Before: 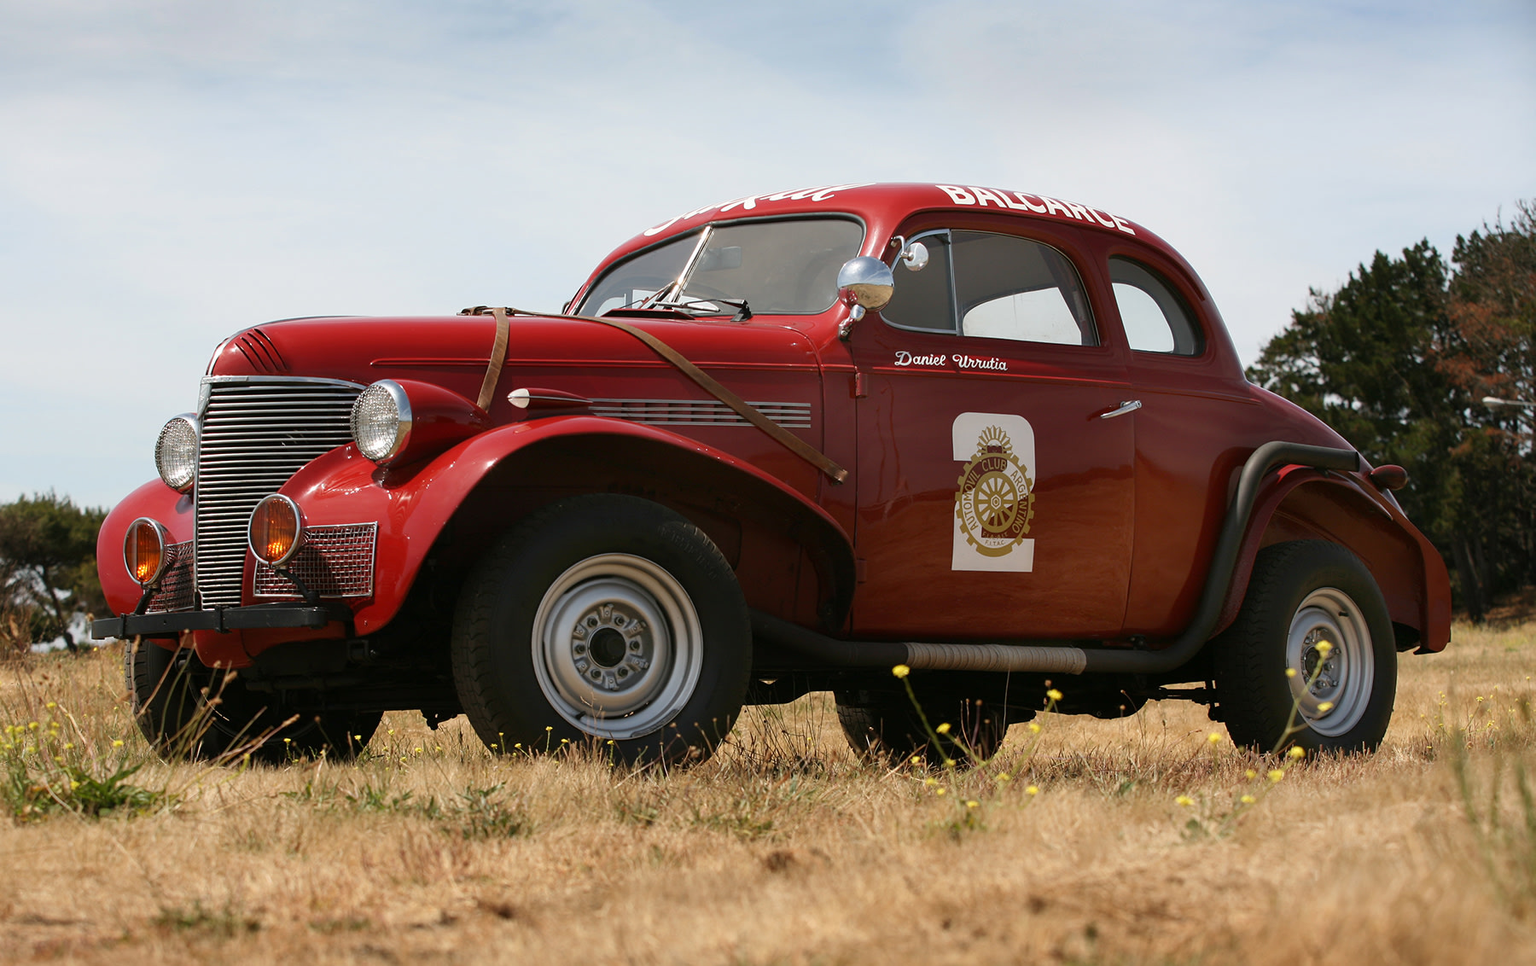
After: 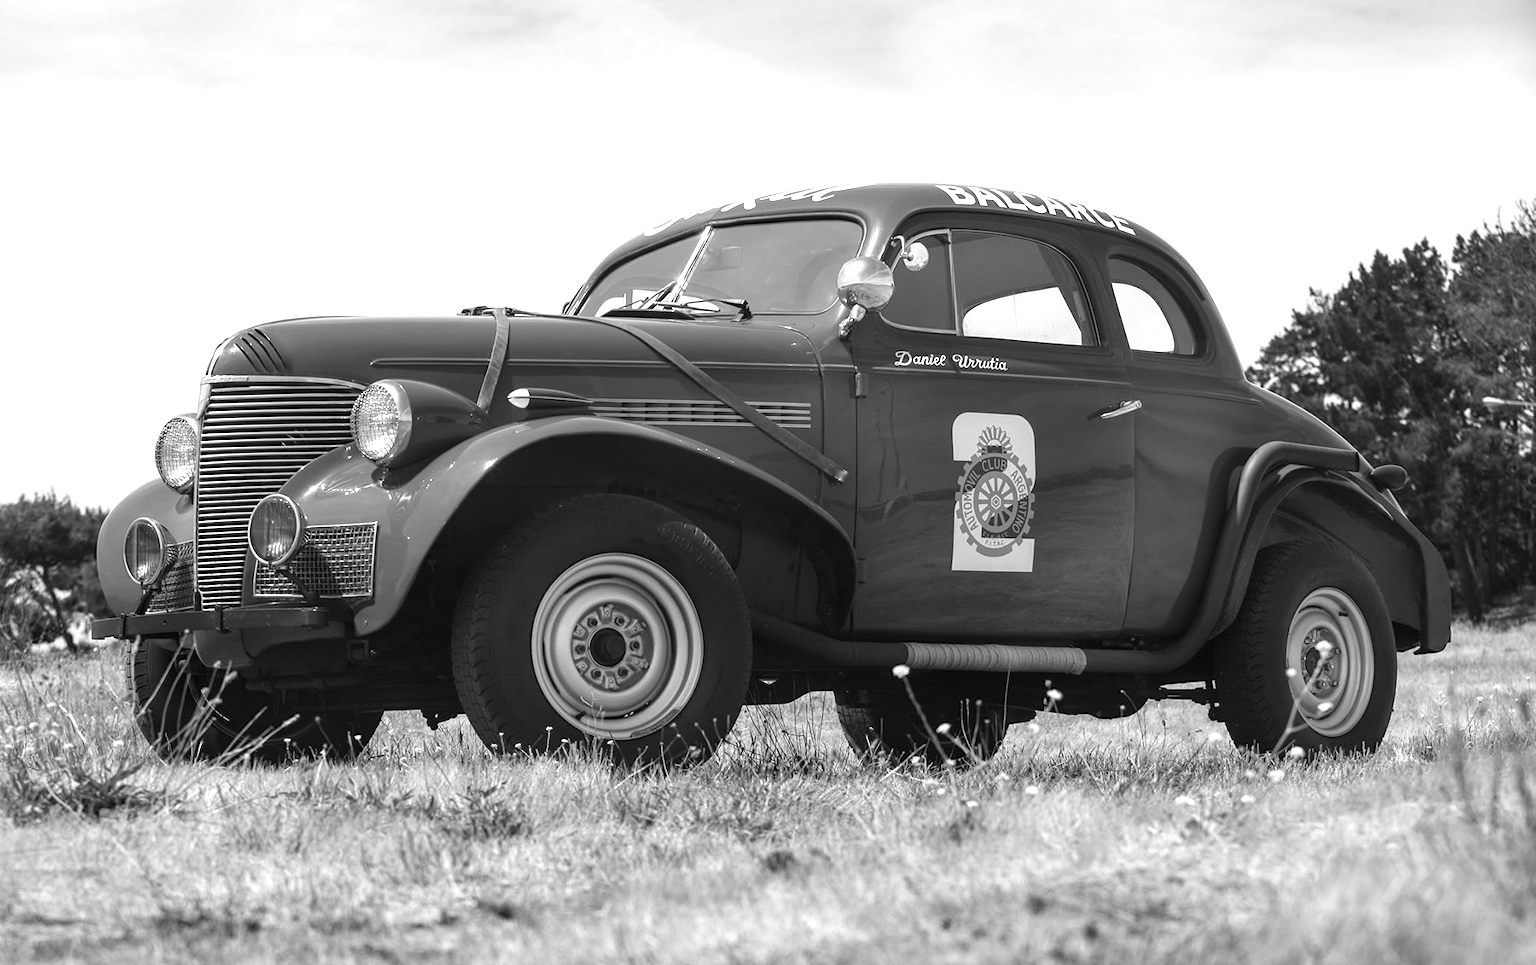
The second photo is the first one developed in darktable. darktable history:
local contrast: on, module defaults
exposure: exposure 0.722 EV, compensate highlight preservation false
monochrome: on, module defaults
